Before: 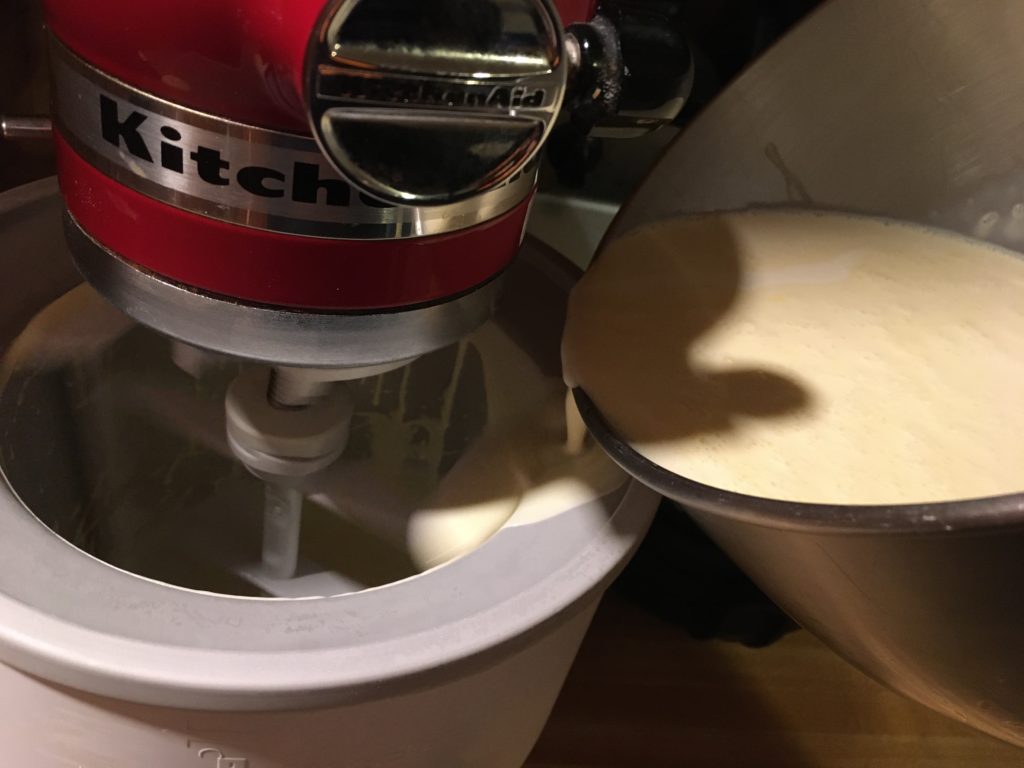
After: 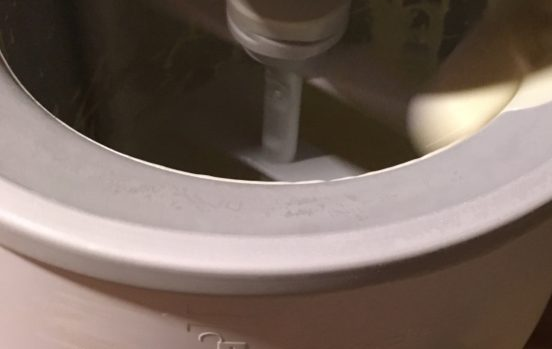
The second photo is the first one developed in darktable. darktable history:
crop and rotate: top 54.293%, right 46.078%, bottom 0.156%
